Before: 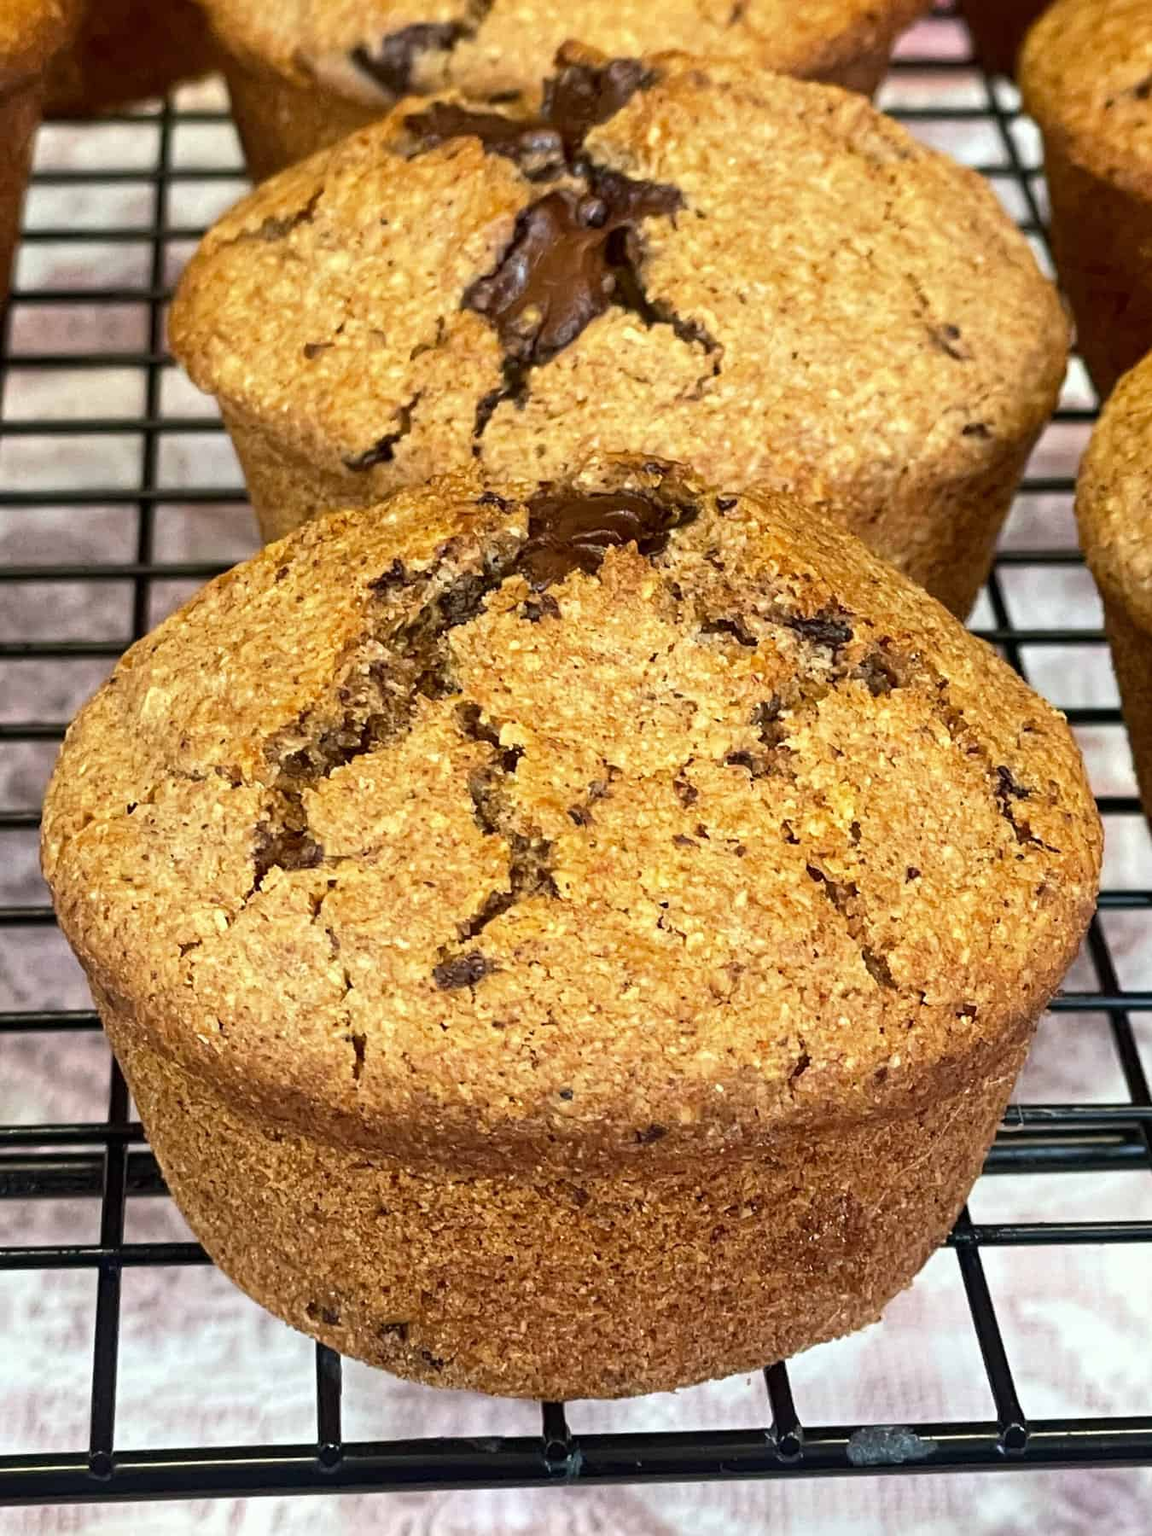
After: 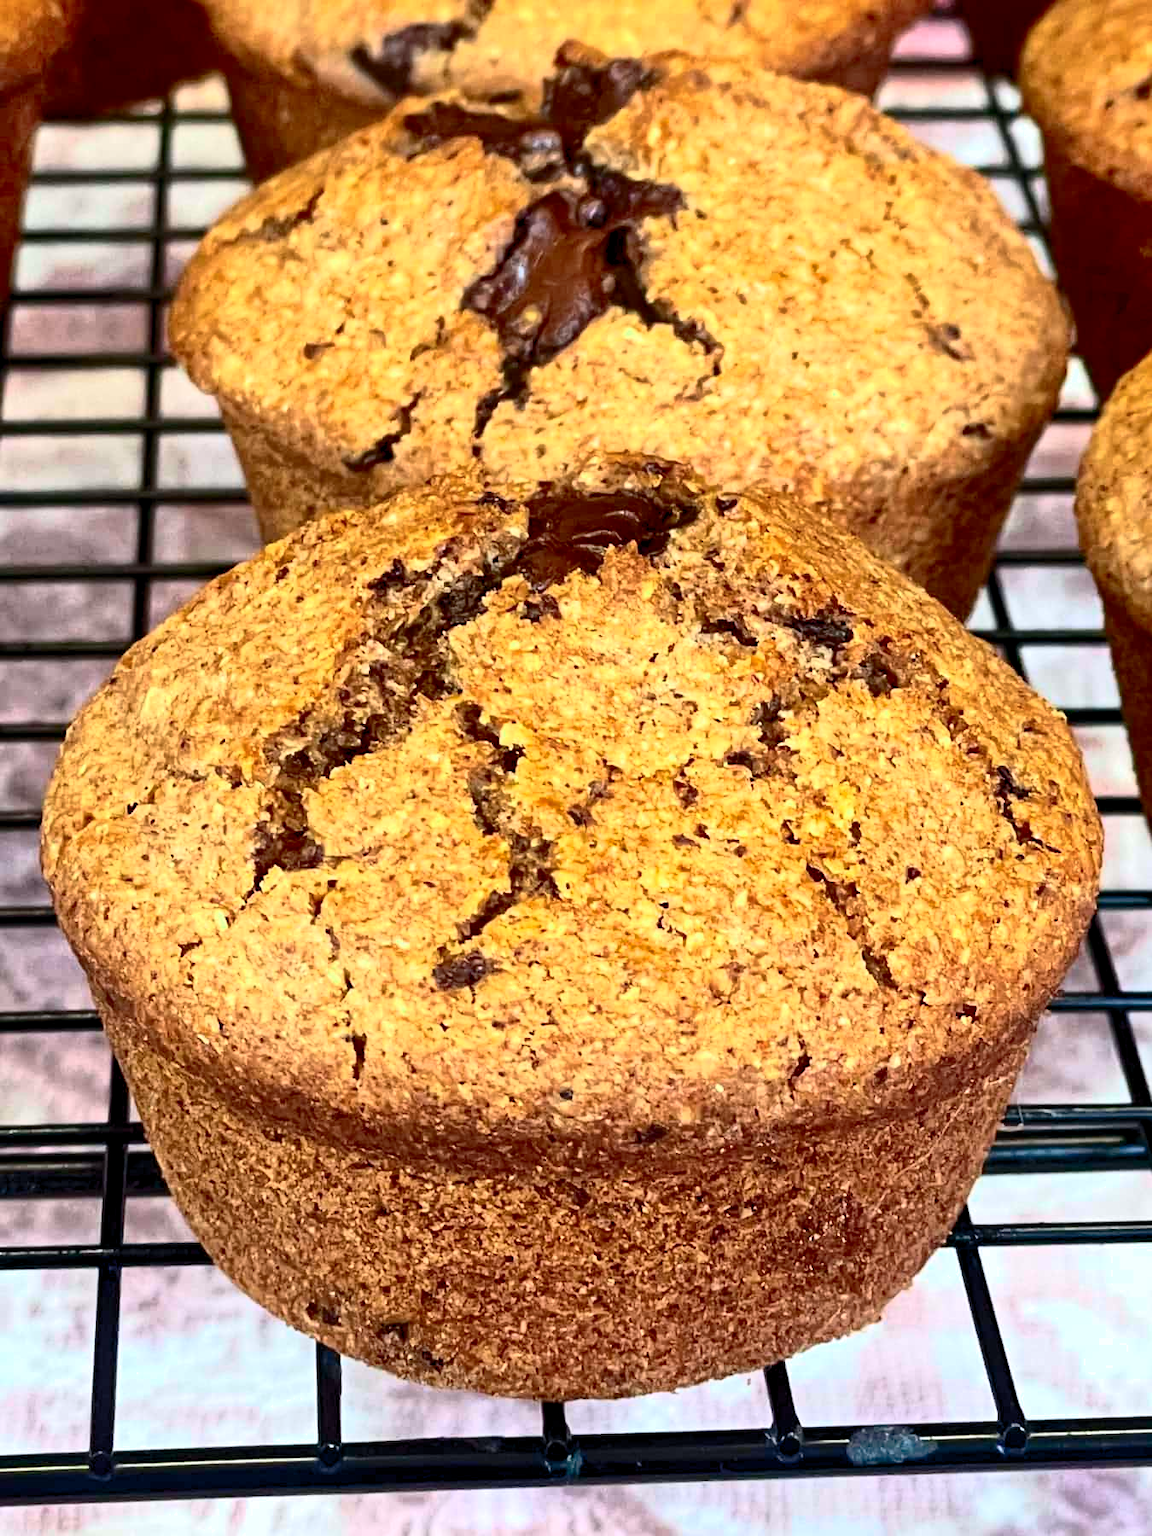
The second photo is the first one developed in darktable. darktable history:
shadows and highlights: on, module defaults
levels: levels [0.016, 0.5, 0.996]
tone curve: curves: ch0 [(0, 0) (0.236, 0.124) (0.373, 0.304) (0.542, 0.593) (0.737, 0.873) (1, 1)]; ch1 [(0, 0) (0.399, 0.328) (0.488, 0.484) (0.598, 0.624) (1, 1)]; ch2 [(0, 0) (0.448, 0.405) (0.523, 0.511) (0.592, 0.59) (1, 1)], color space Lab, independent channels, preserve colors none
